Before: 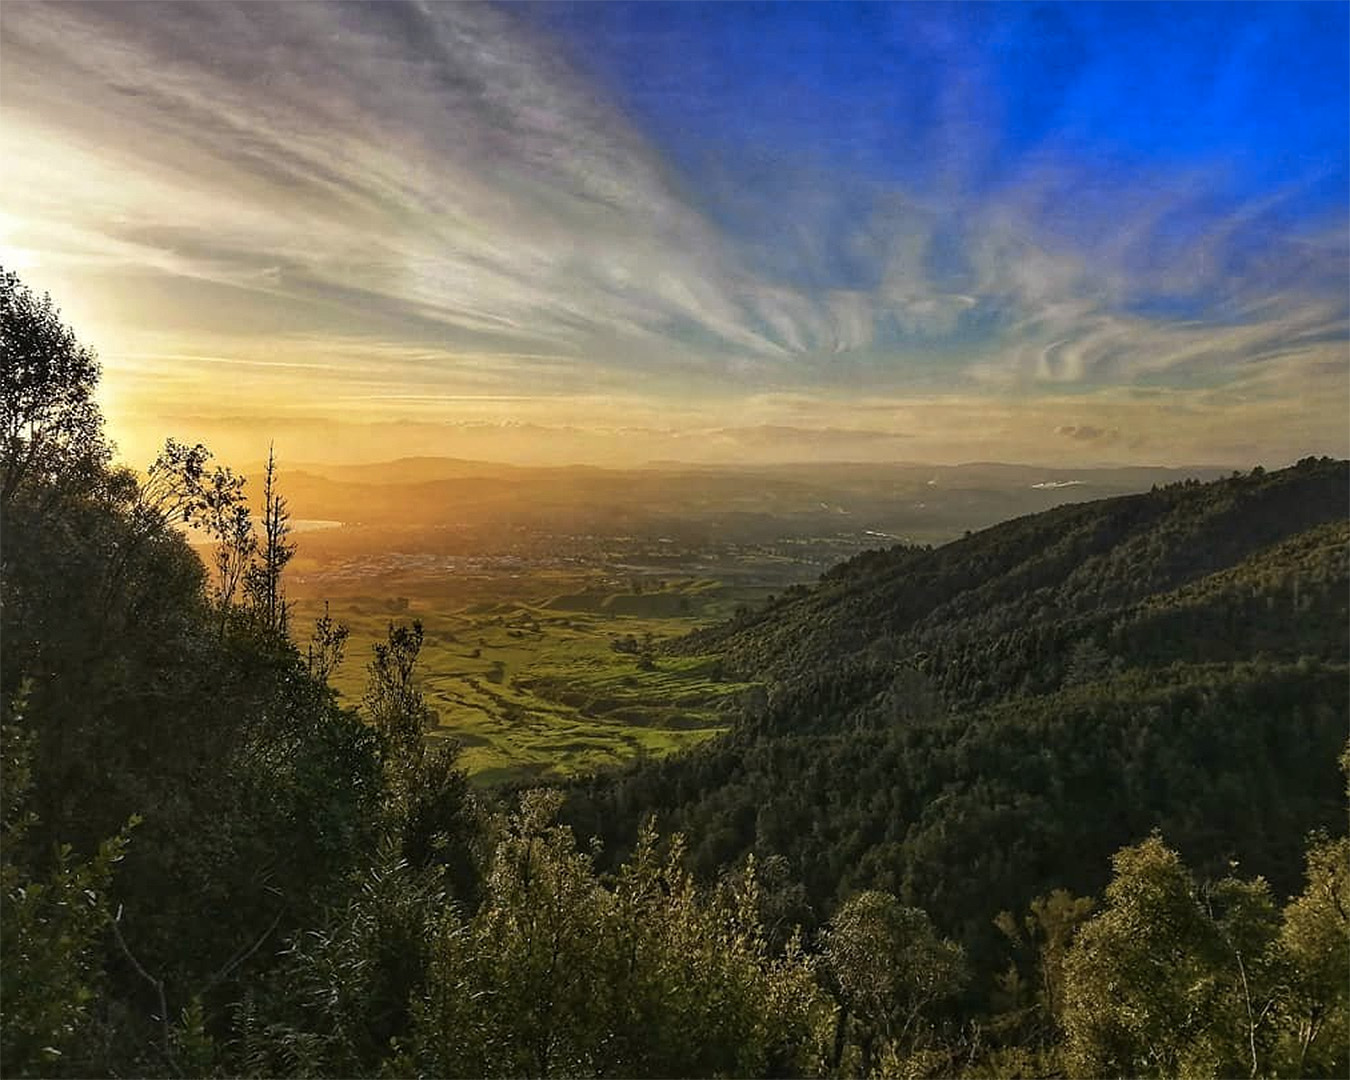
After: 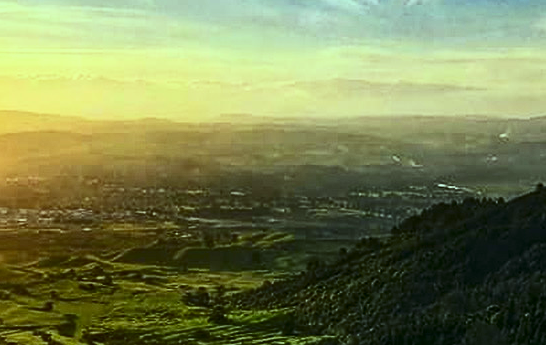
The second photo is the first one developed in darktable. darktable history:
crop: left 31.751%, top 32.172%, right 27.8%, bottom 35.83%
contrast brightness saturation: contrast 0.4, brightness 0.05, saturation 0.25
color balance: mode lift, gamma, gain (sRGB), lift [0.997, 0.979, 1.021, 1.011], gamma [1, 1.084, 0.916, 0.998], gain [1, 0.87, 1.13, 1.101], contrast 4.55%, contrast fulcrum 38.24%, output saturation 104.09%
